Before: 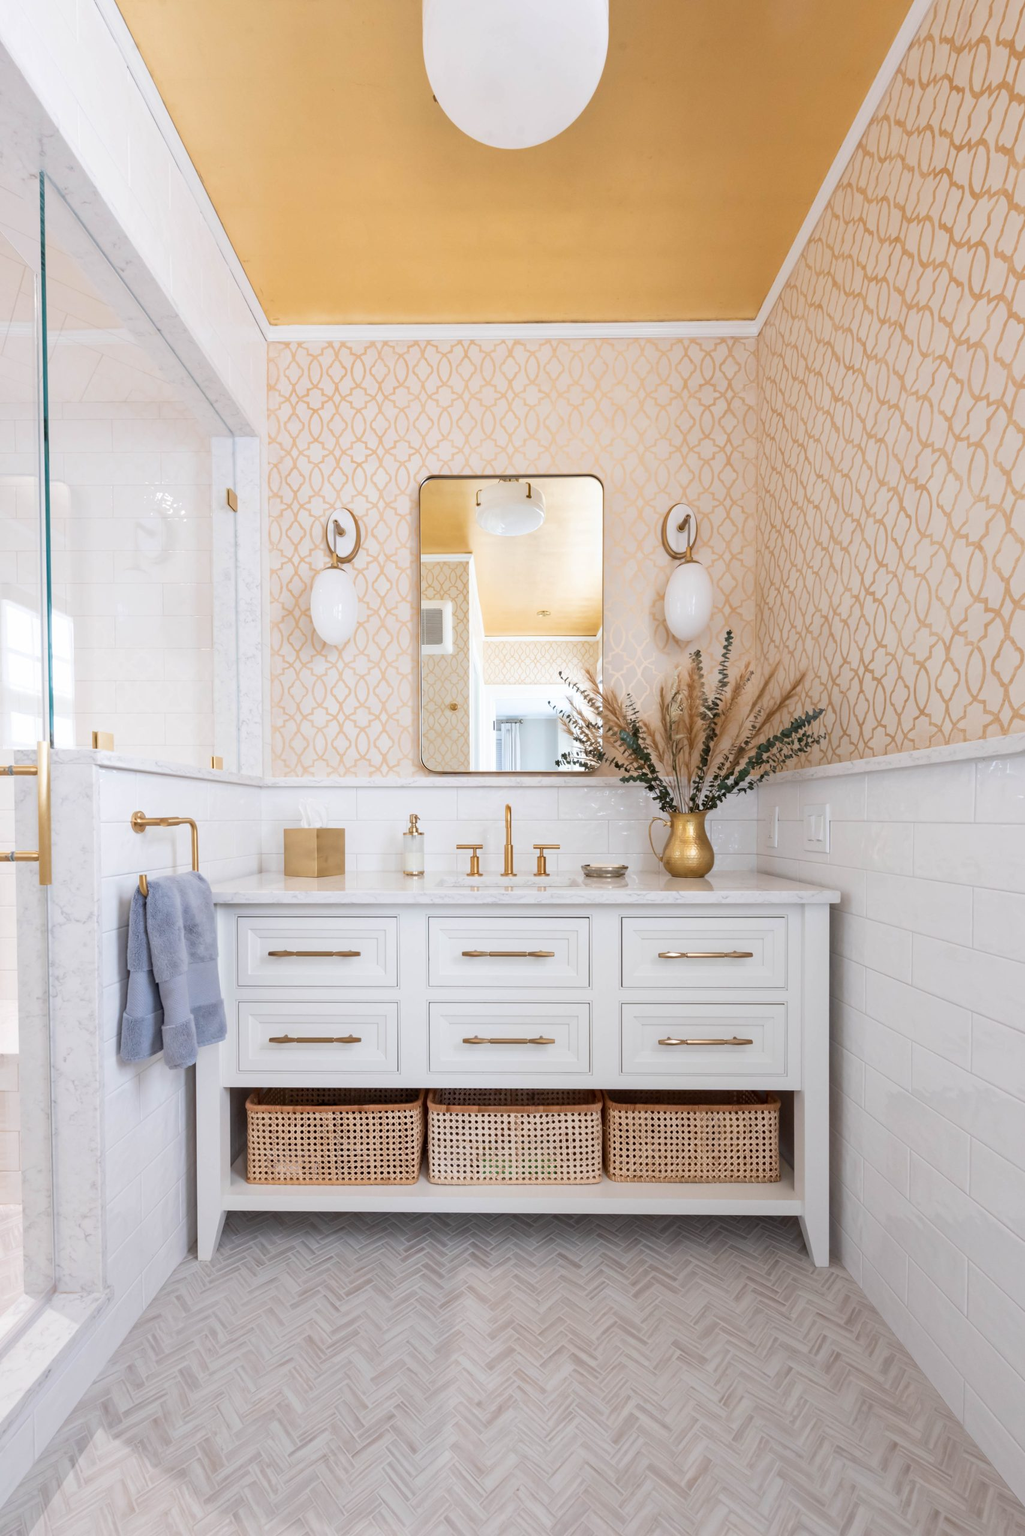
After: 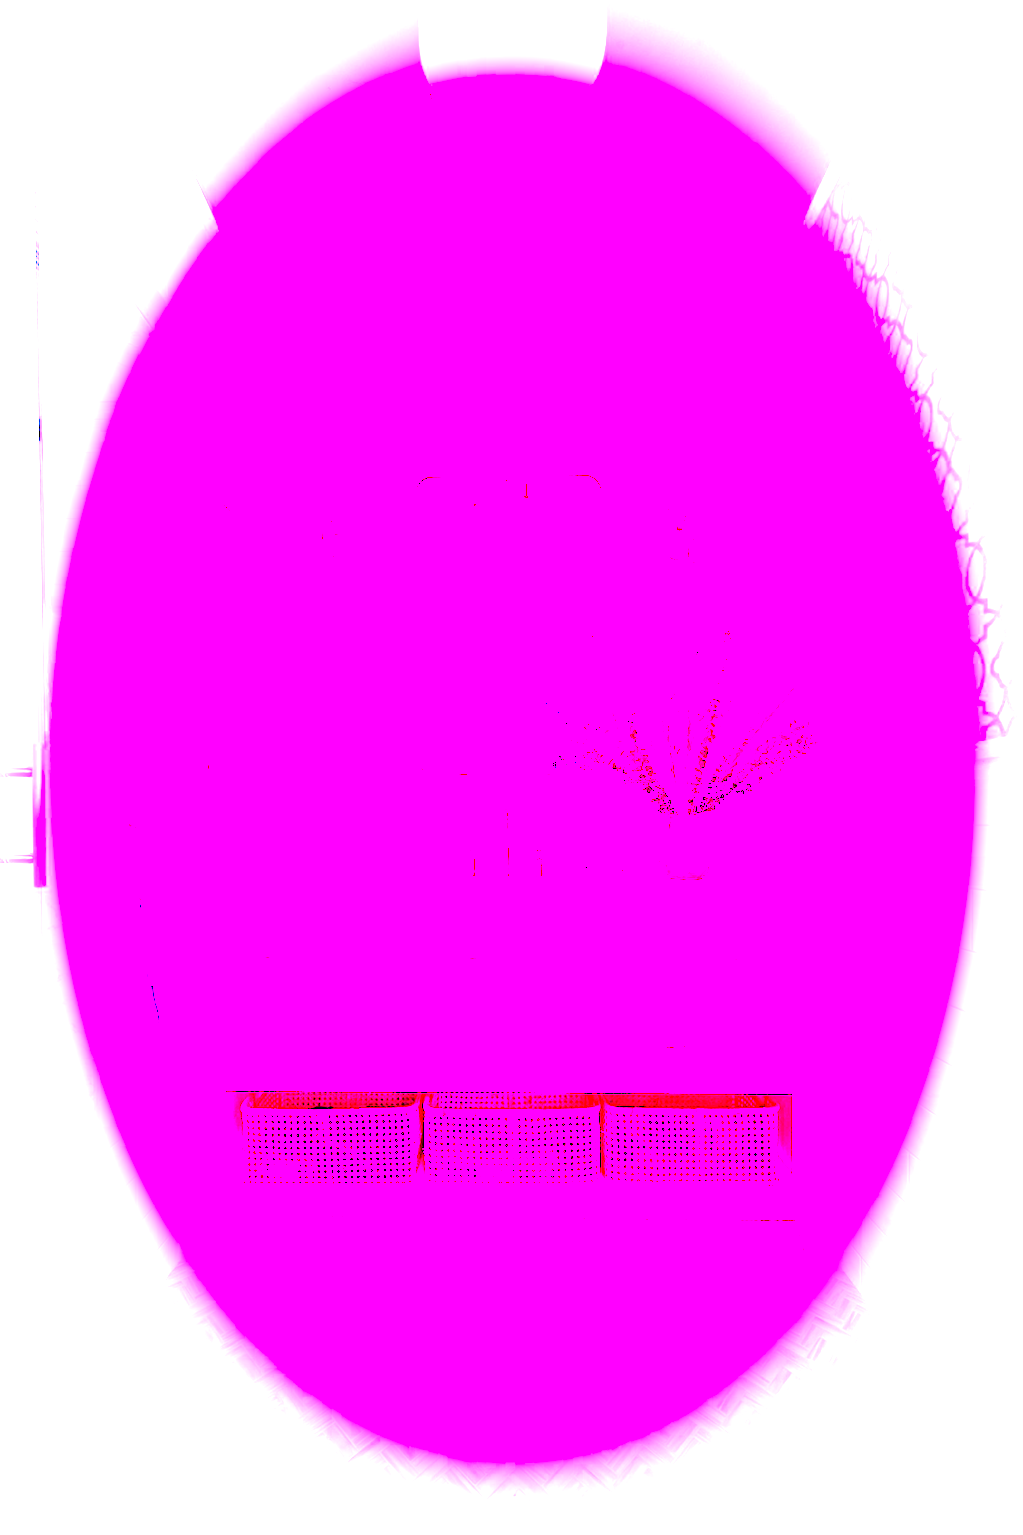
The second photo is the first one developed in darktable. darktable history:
color correction: highlights a* 21.16, highlights b* 19.61
white balance: red 8, blue 8
crop and rotate: left 0.614%, top 0.179%, bottom 0.309%
vignetting: automatic ratio true
